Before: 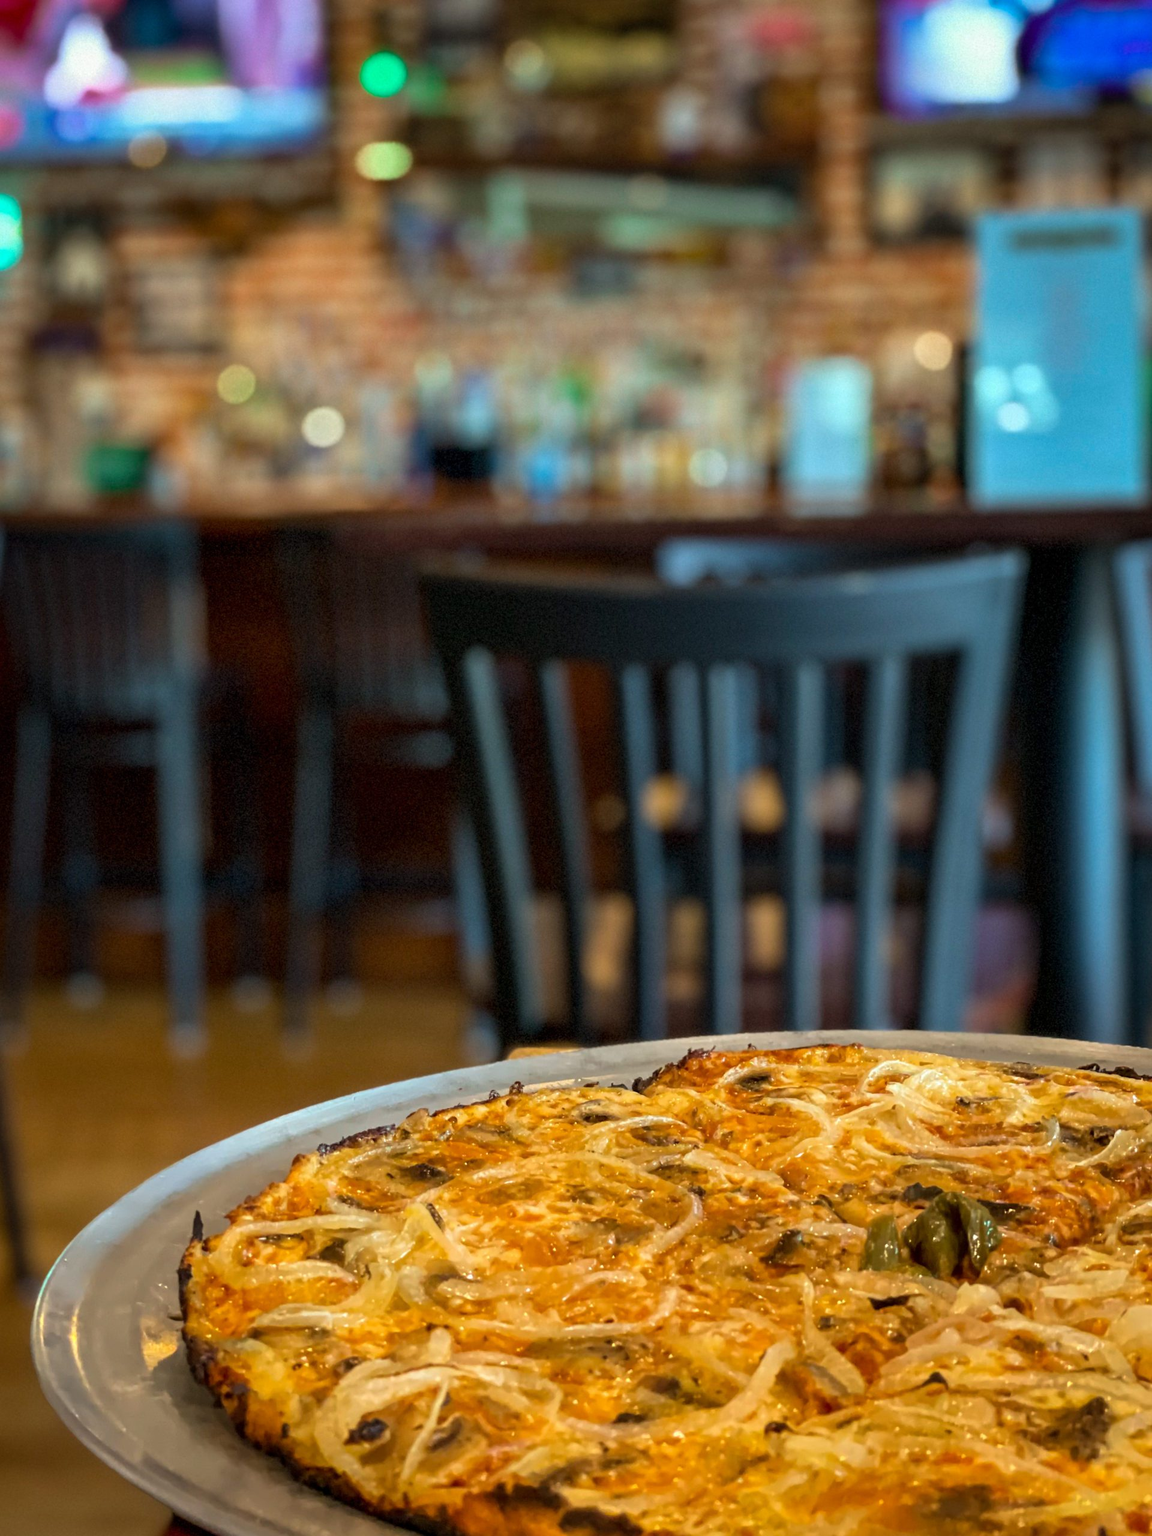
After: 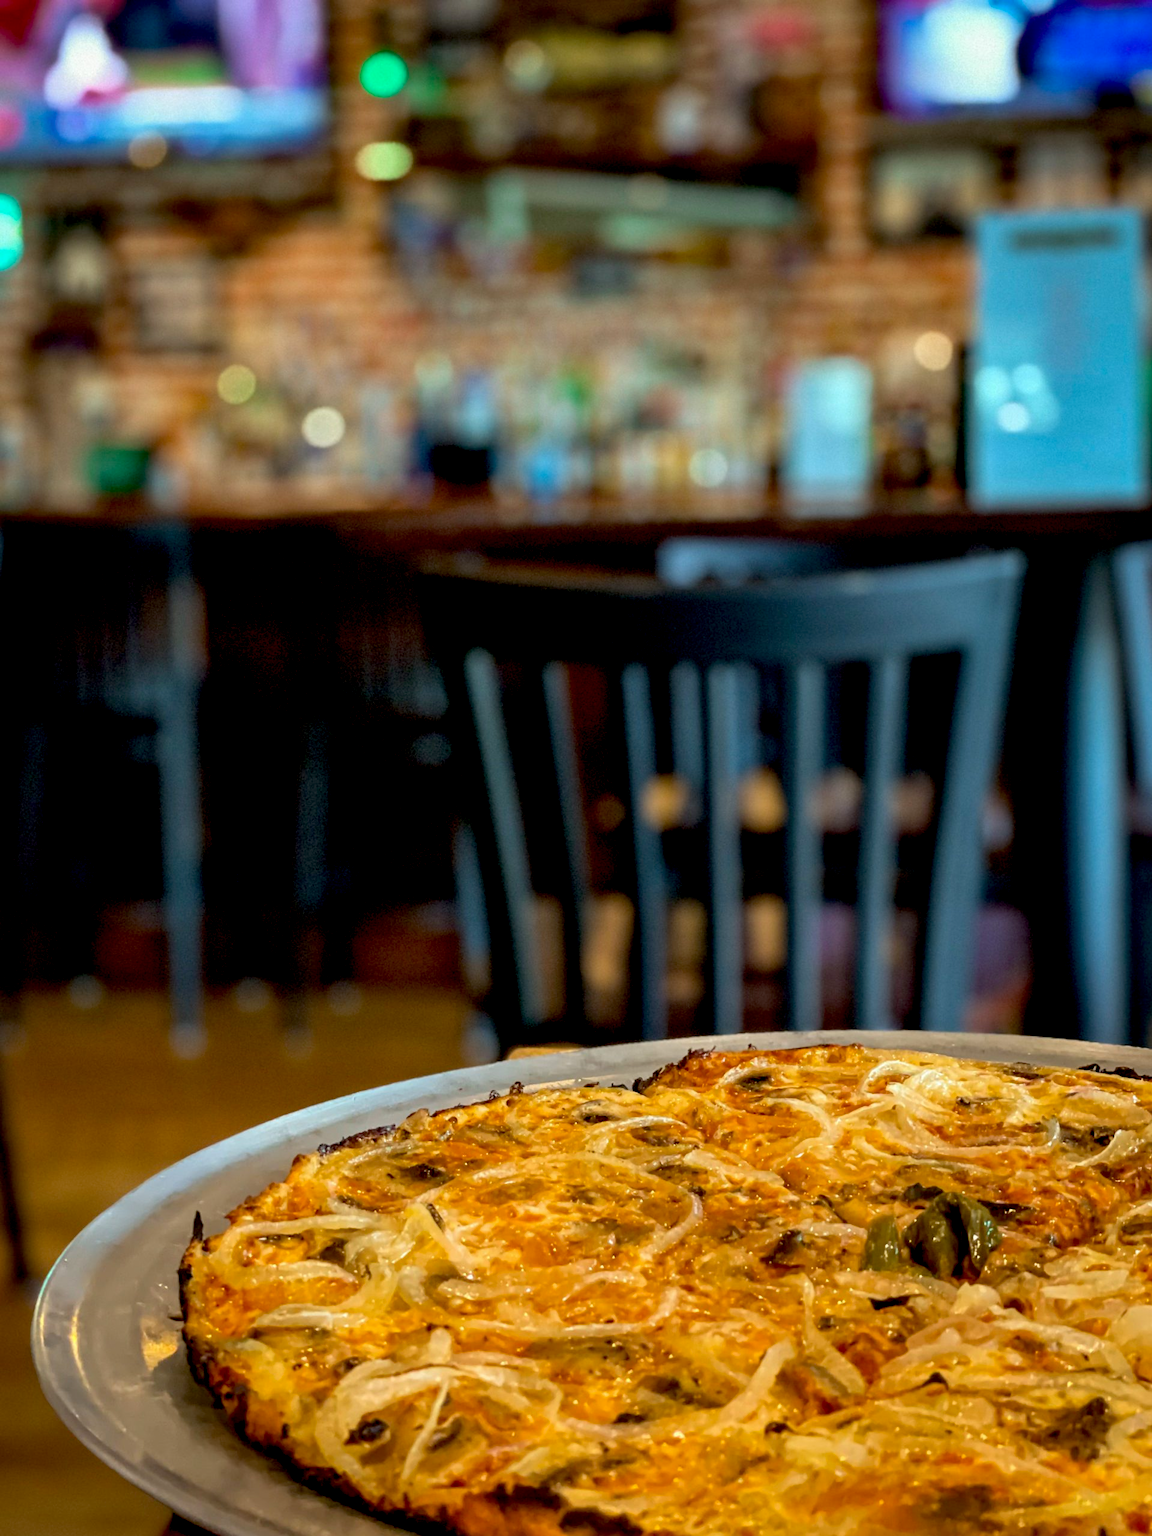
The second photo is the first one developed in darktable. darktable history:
exposure: black level correction 0.016, exposure -0.008 EV, compensate highlight preservation false
